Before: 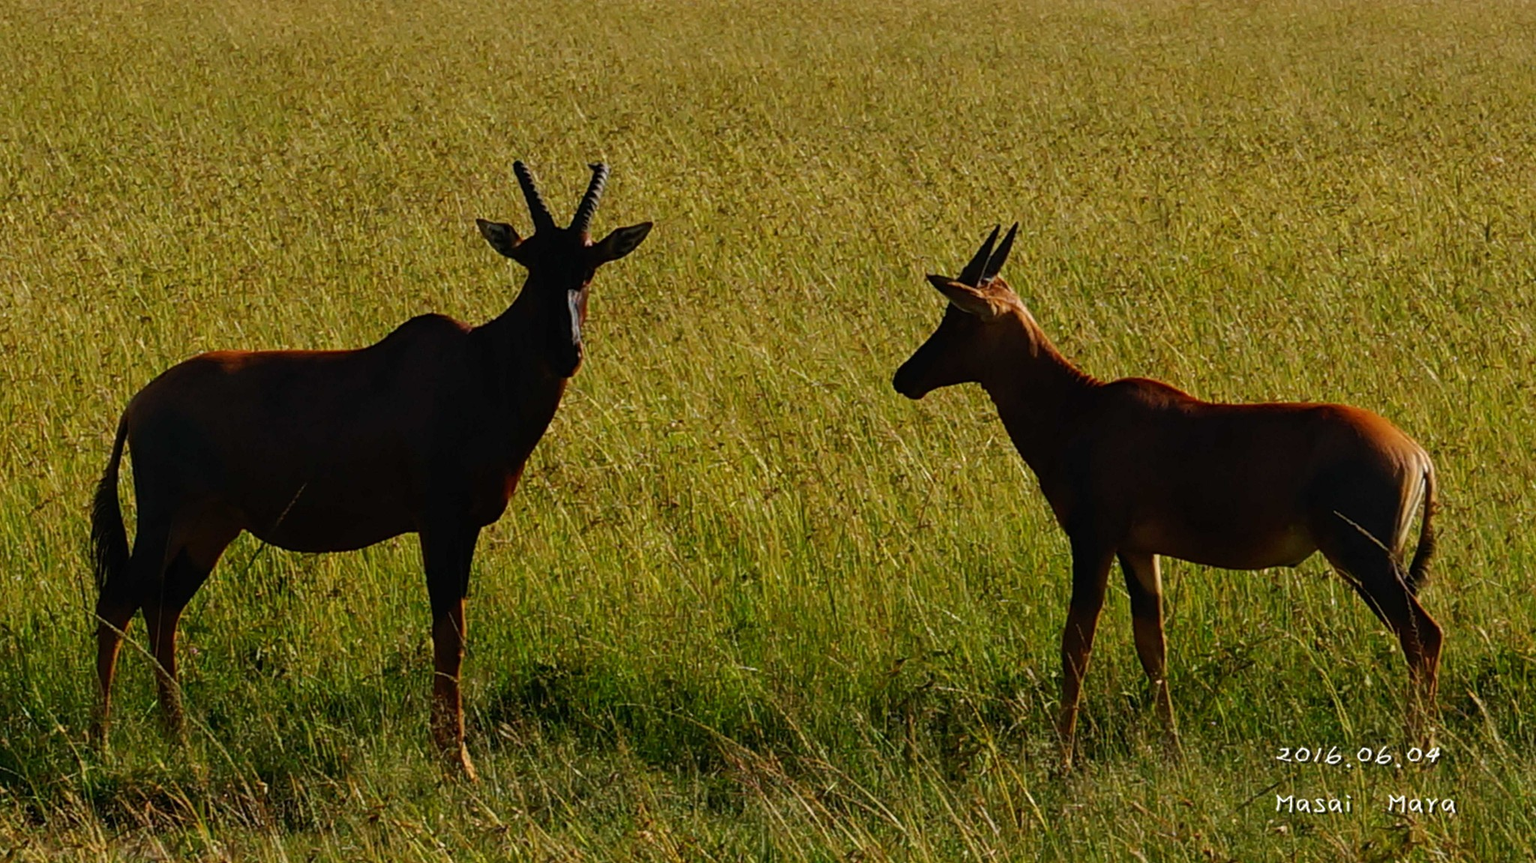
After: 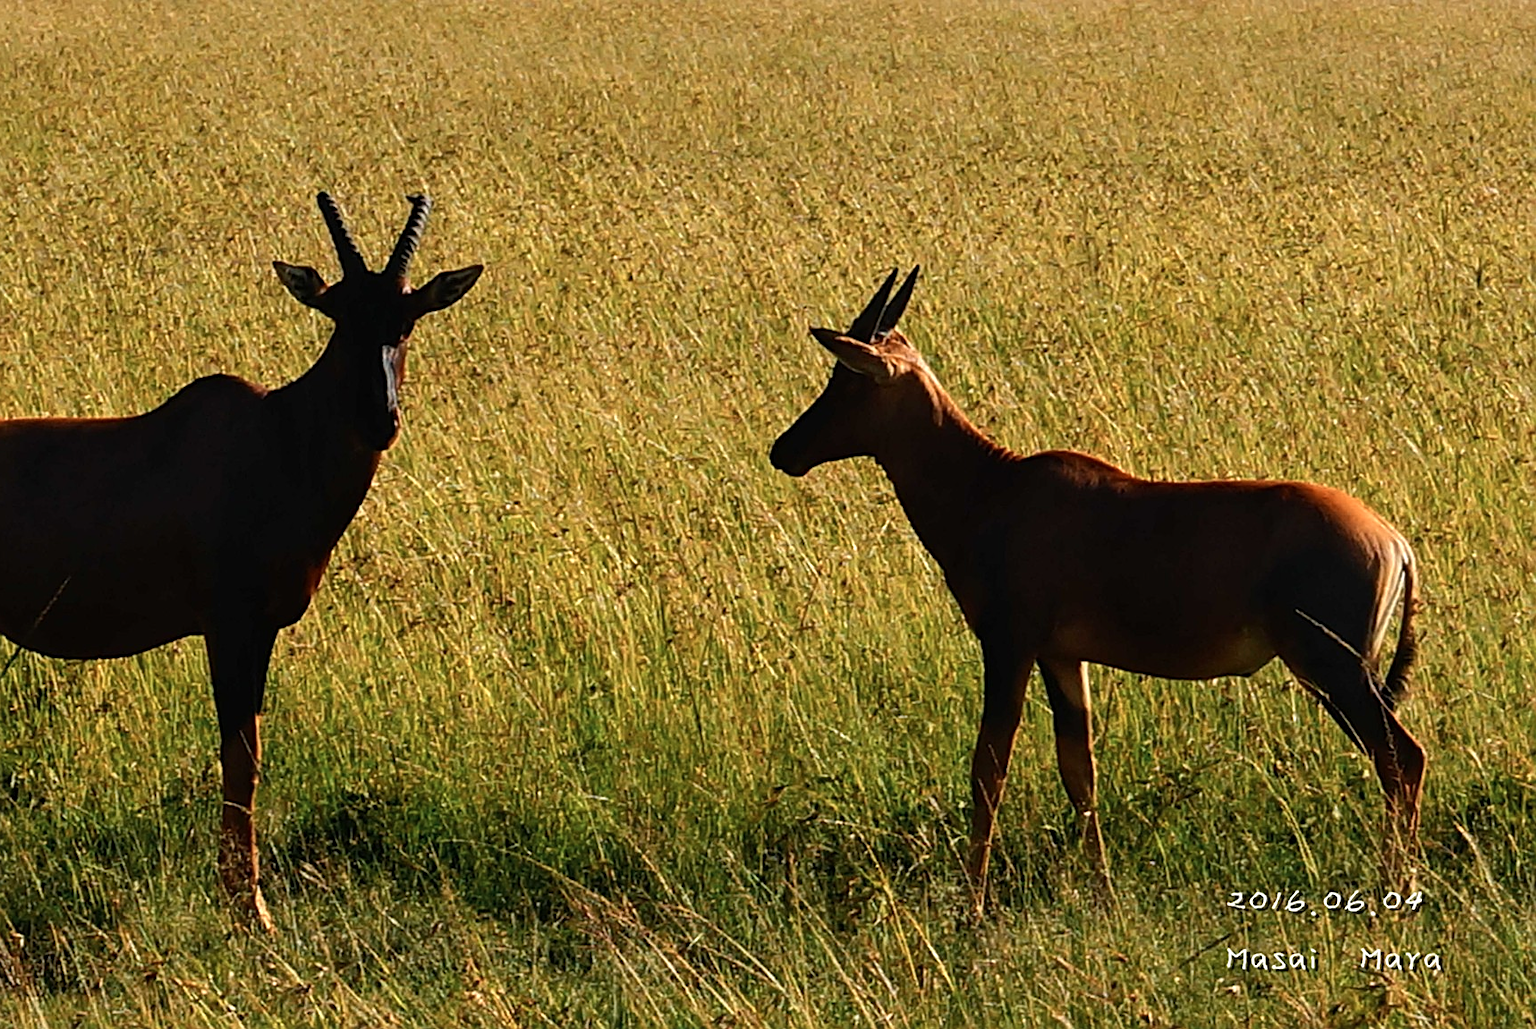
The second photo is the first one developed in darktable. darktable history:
sharpen: on, module defaults
crop: left 16.145%
color zones: curves: ch0 [(0.018, 0.548) (0.197, 0.654) (0.425, 0.447) (0.605, 0.658) (0.732, 0.579)]; ch1 [(0.105, 0.531) (0.224, 0.531) (0.386, 0.39) (0.618, 0.456) (0.732, 0.456) (0.956, 0.421)]; ch2 [(0.039, 0.583) (0.215, 0.465) (0.399, 0.544) (0.465, 0.548) (0.614, 0.447) (0.724, 0.43) (0.882, 0.623) (0.956, 0.632)]
